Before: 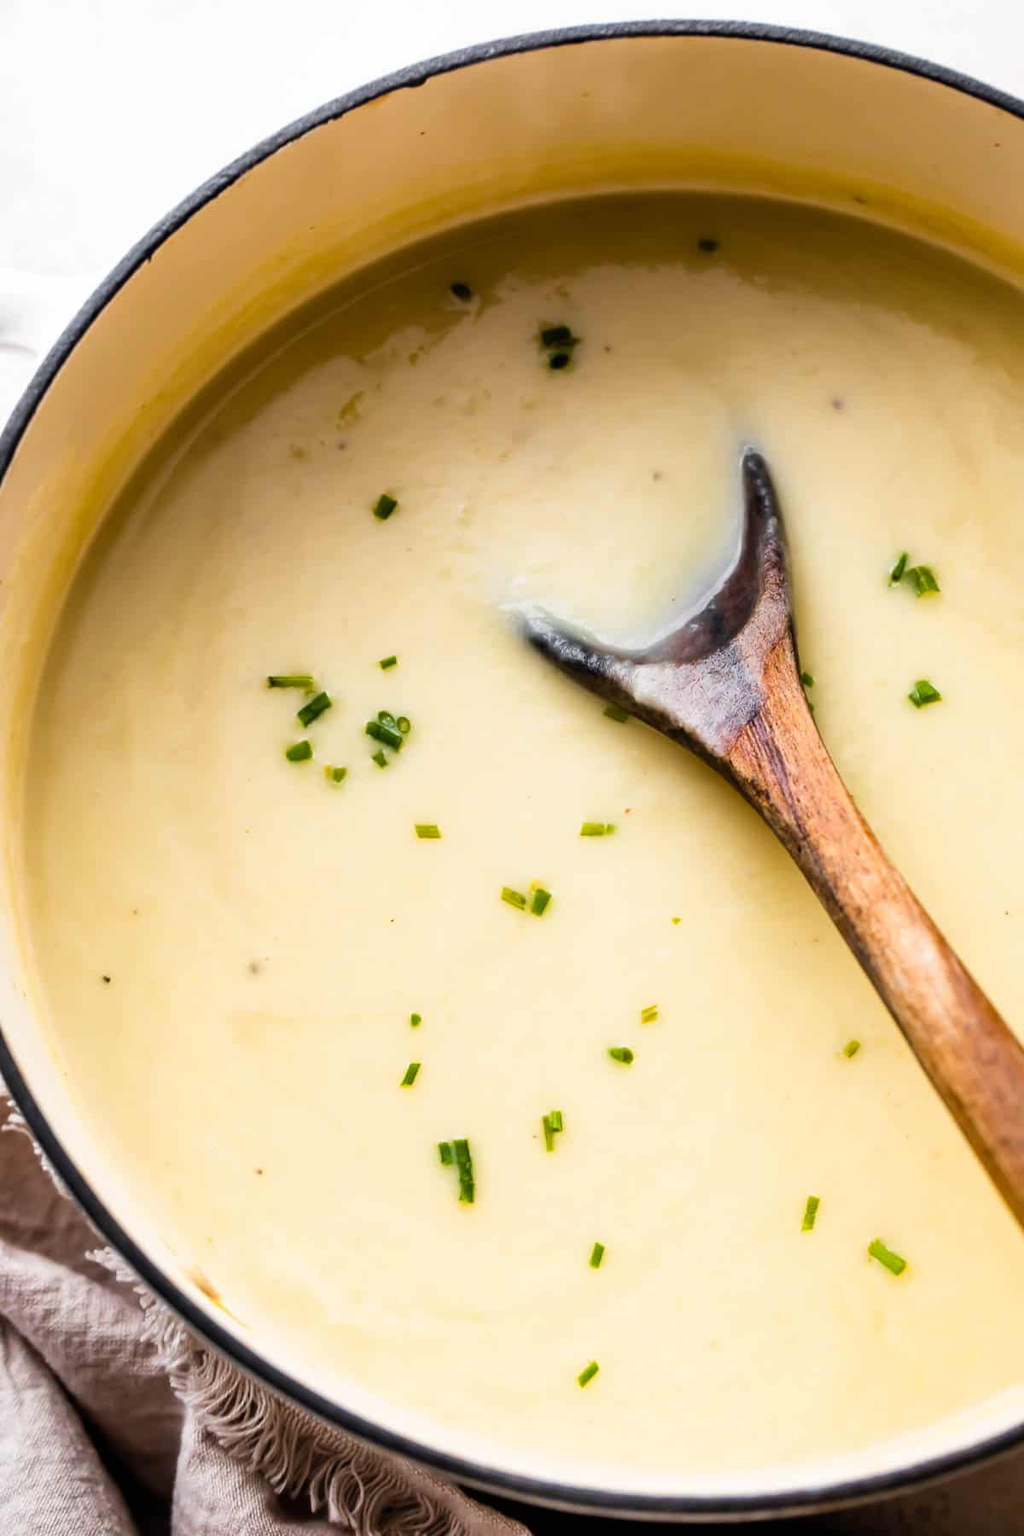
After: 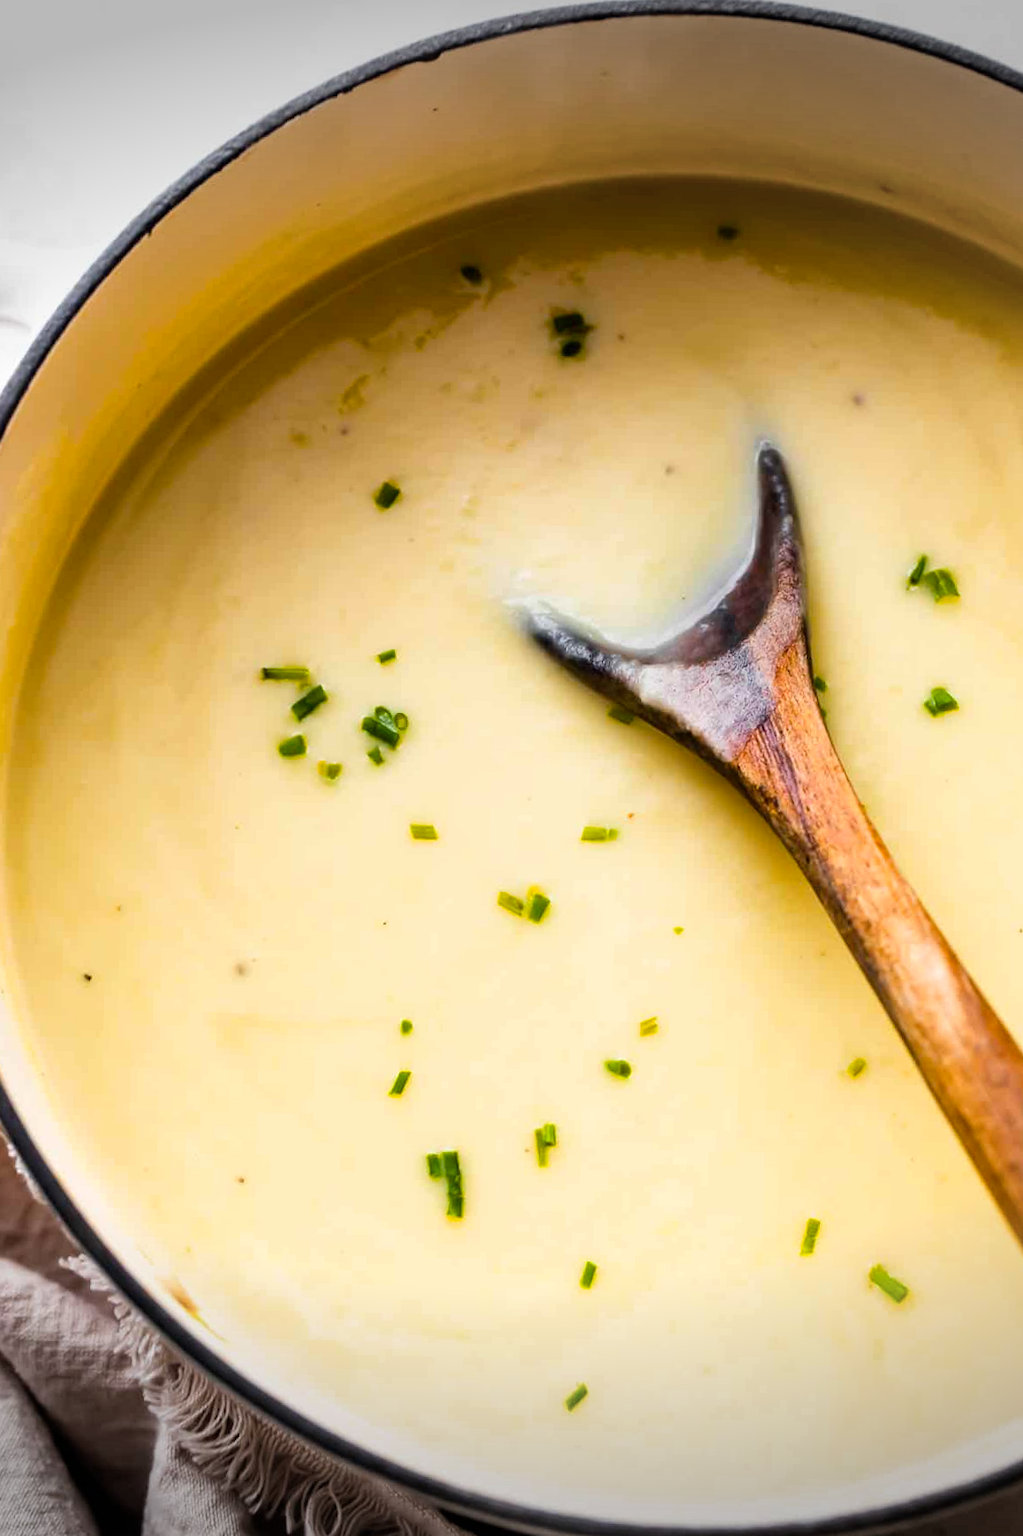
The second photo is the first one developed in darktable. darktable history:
crop and rotate: angle -1.34°
color balance rgb: linear chroma grading › global chroma 22.988%, perceptual saturation grading › global saturation 0.933%
vignetting: fall-off start 99.29%, width/height ratio 1.321
